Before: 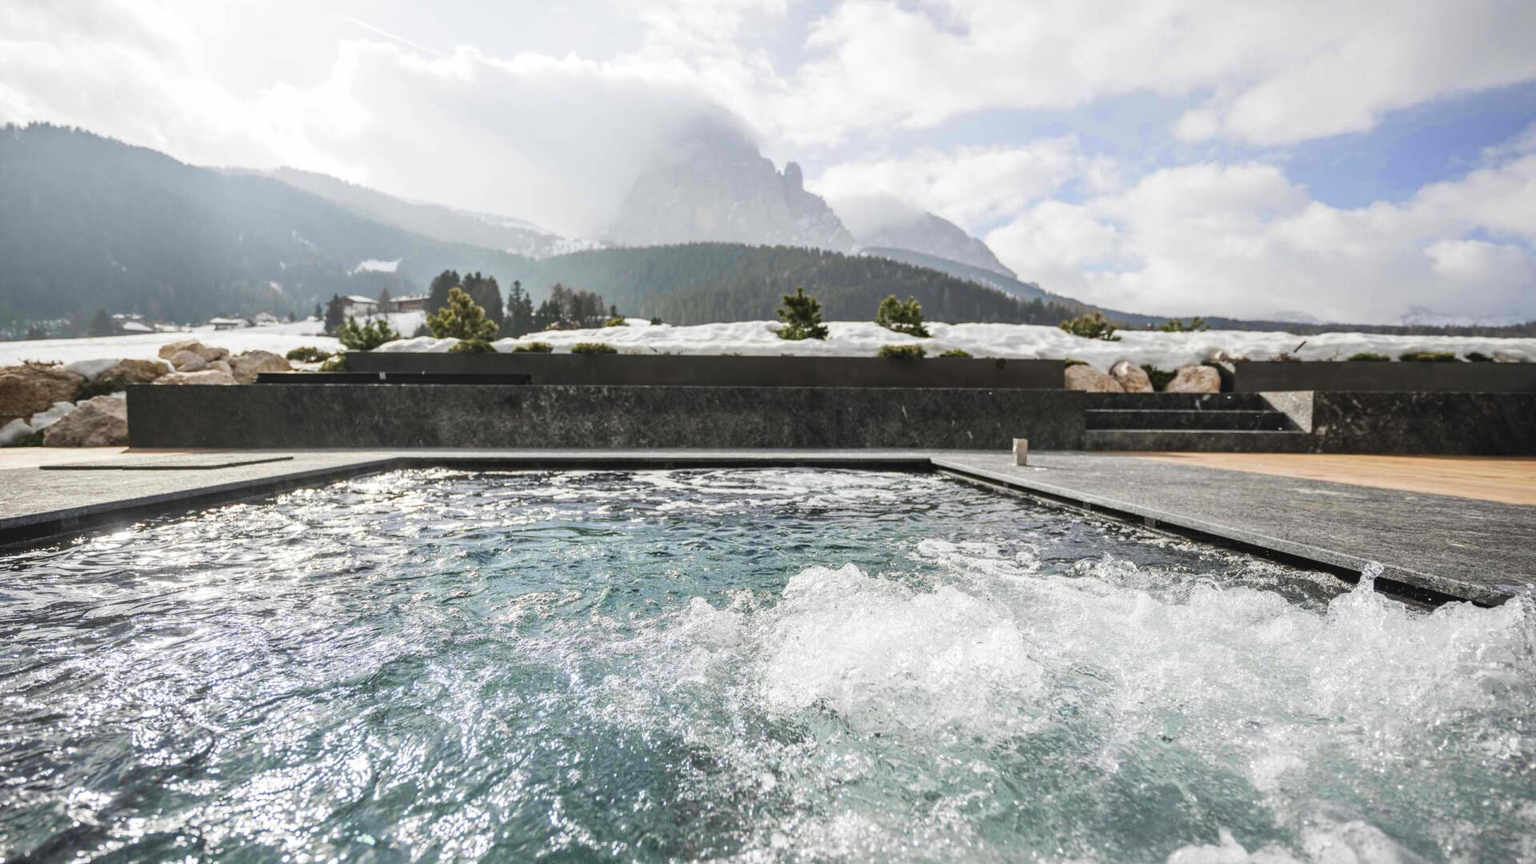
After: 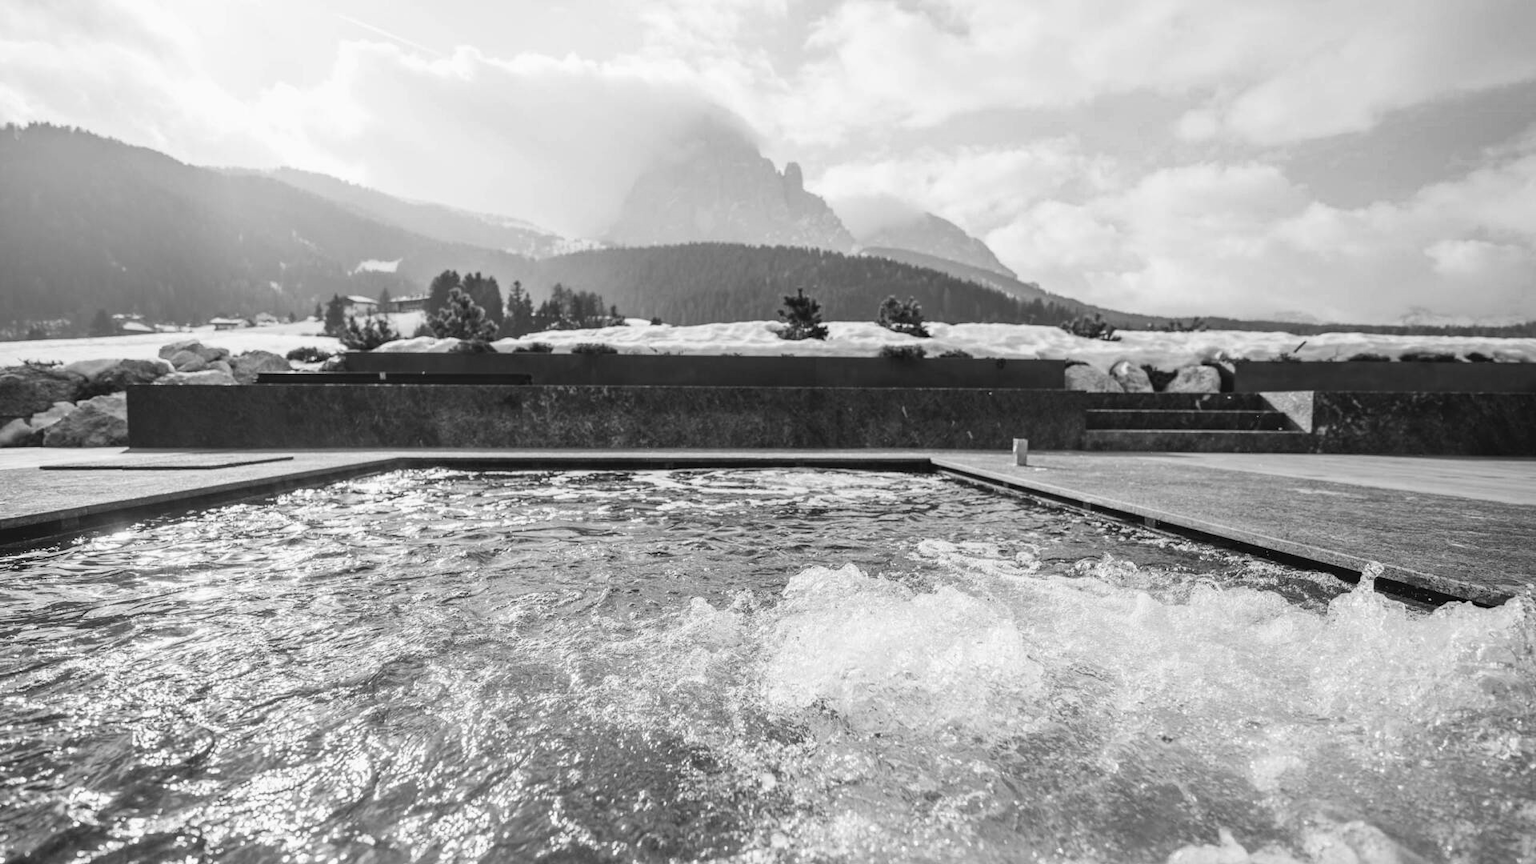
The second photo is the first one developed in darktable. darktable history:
color calibration: output gray [0.267, 0.423, 0.261, 0], illuminant custom, x 0.371, y 0.381, temperature 4283.45 K
